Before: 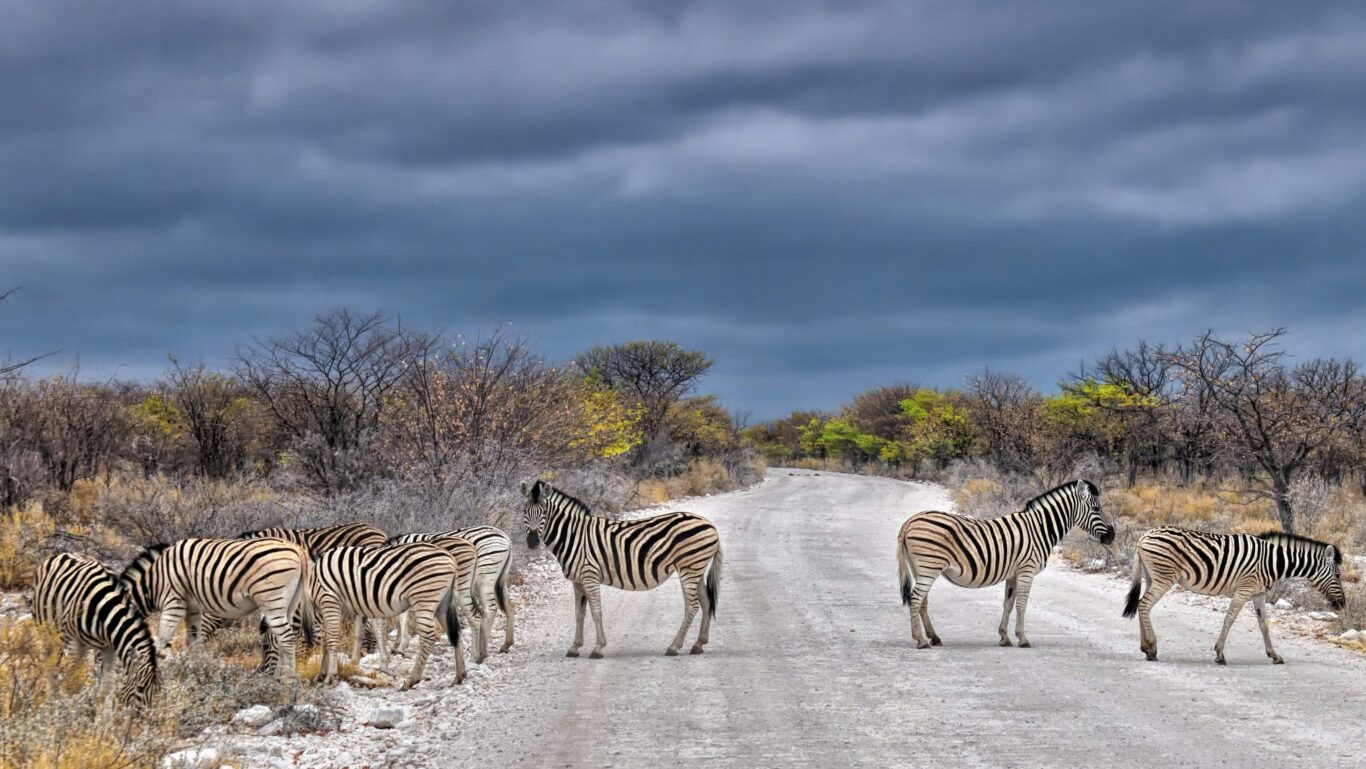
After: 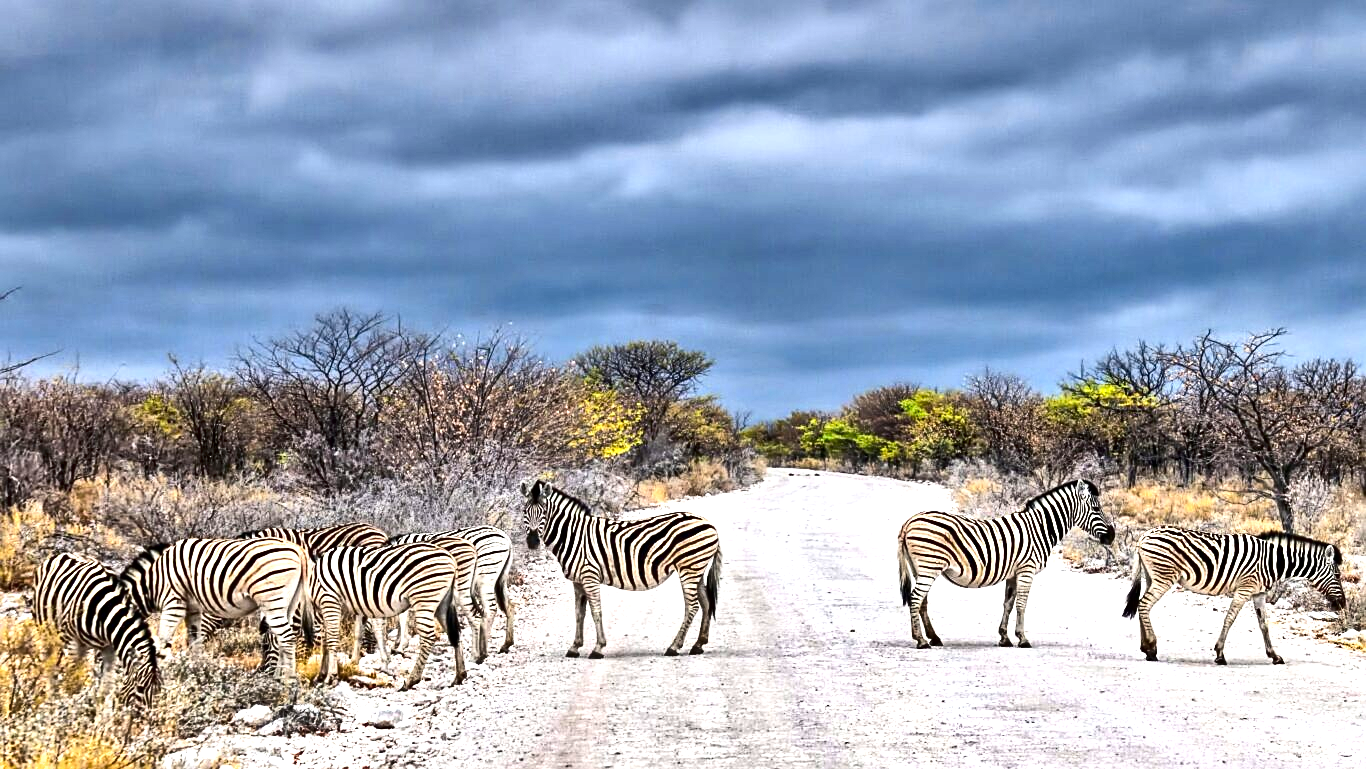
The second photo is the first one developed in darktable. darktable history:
shadows and highlights: soften with gaussian
sharpen: radius 1.96
exposure: exposure 1 EV, compensate exposure bias true, compensate highlight preservation false
contrast brightness saturation: contrast 0.196, brightness -0.113, saturation 0.099
